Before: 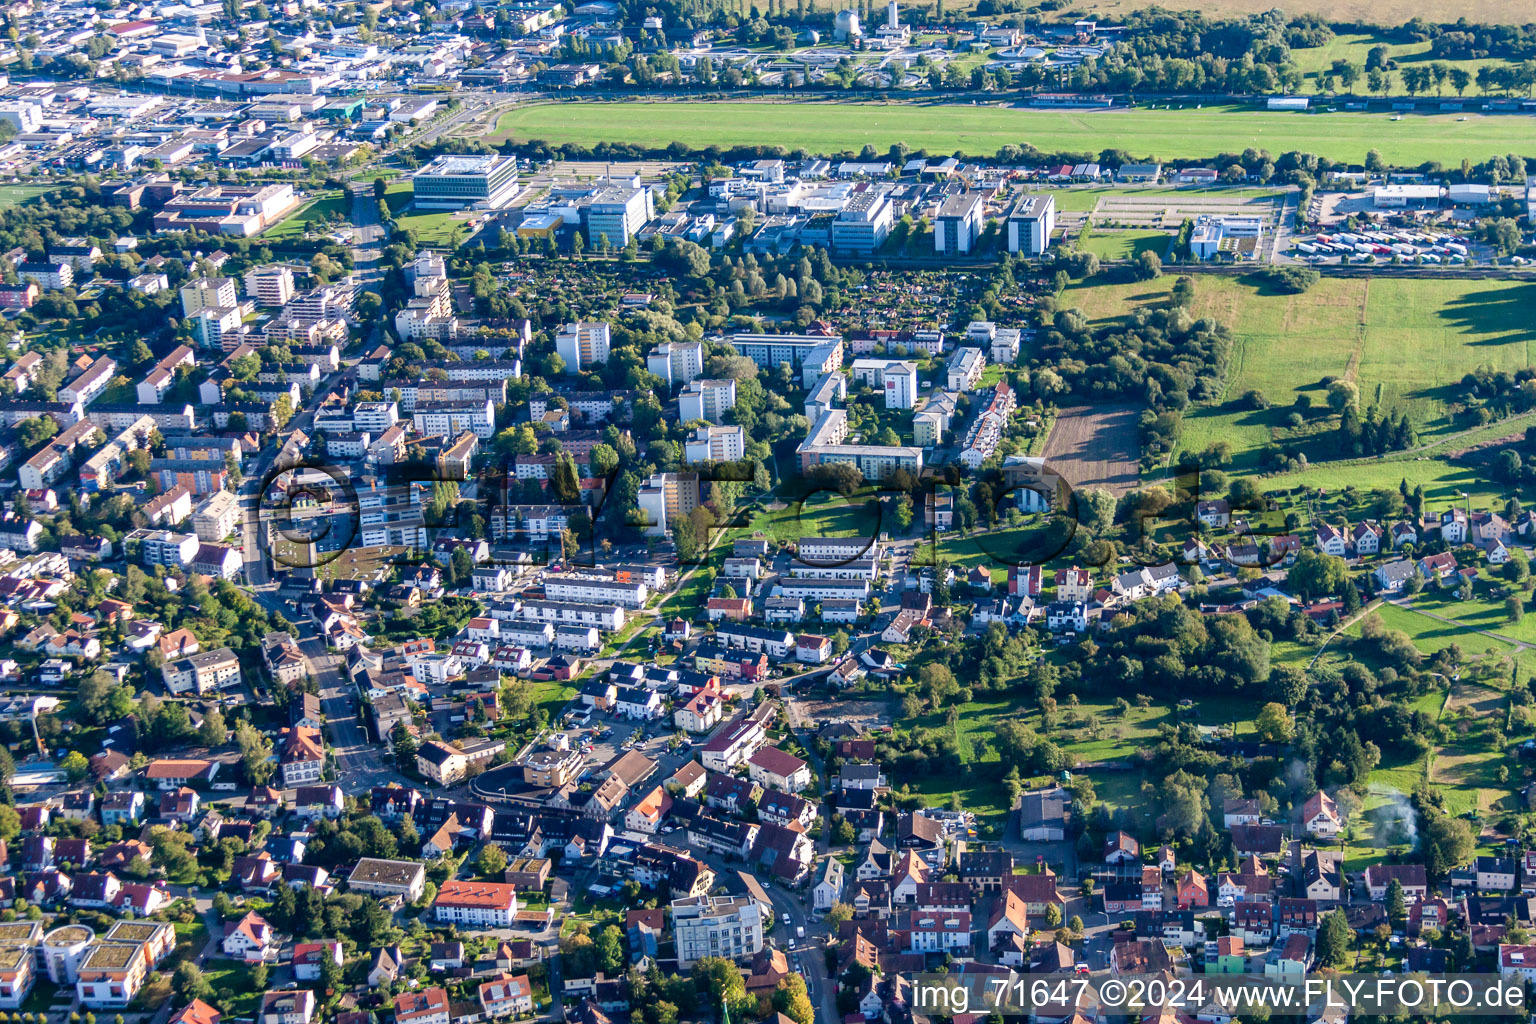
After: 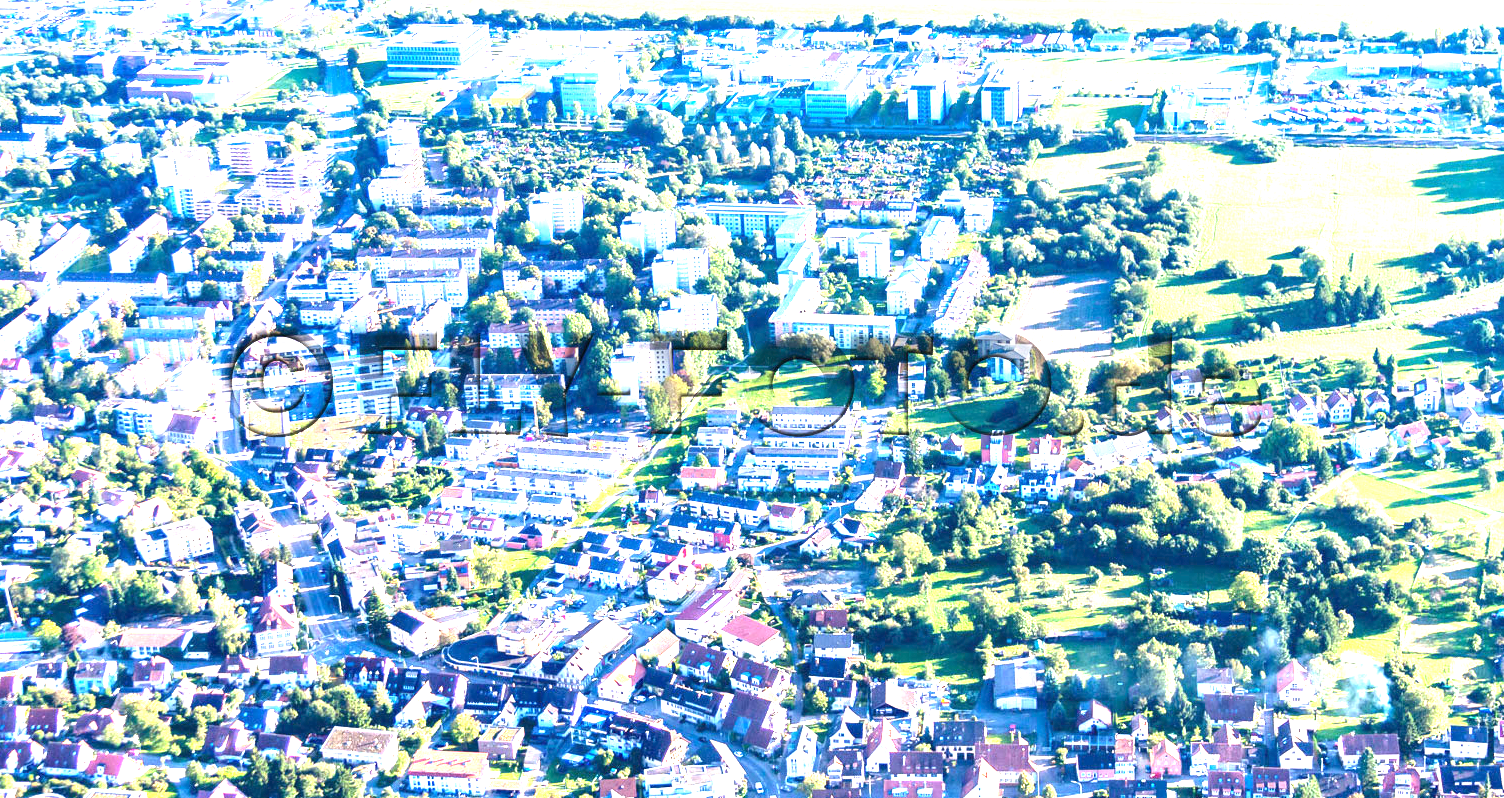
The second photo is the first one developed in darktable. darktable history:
exposure: black level correction 0, exposure 2.327 EV, compensate exposure bias true, compensate highlight preservation false
crop and rotate: left 1.814%, top 12.818%, right 0.25%, bottom 9.225%
levels: levels [0, 0.476, 0.951]
